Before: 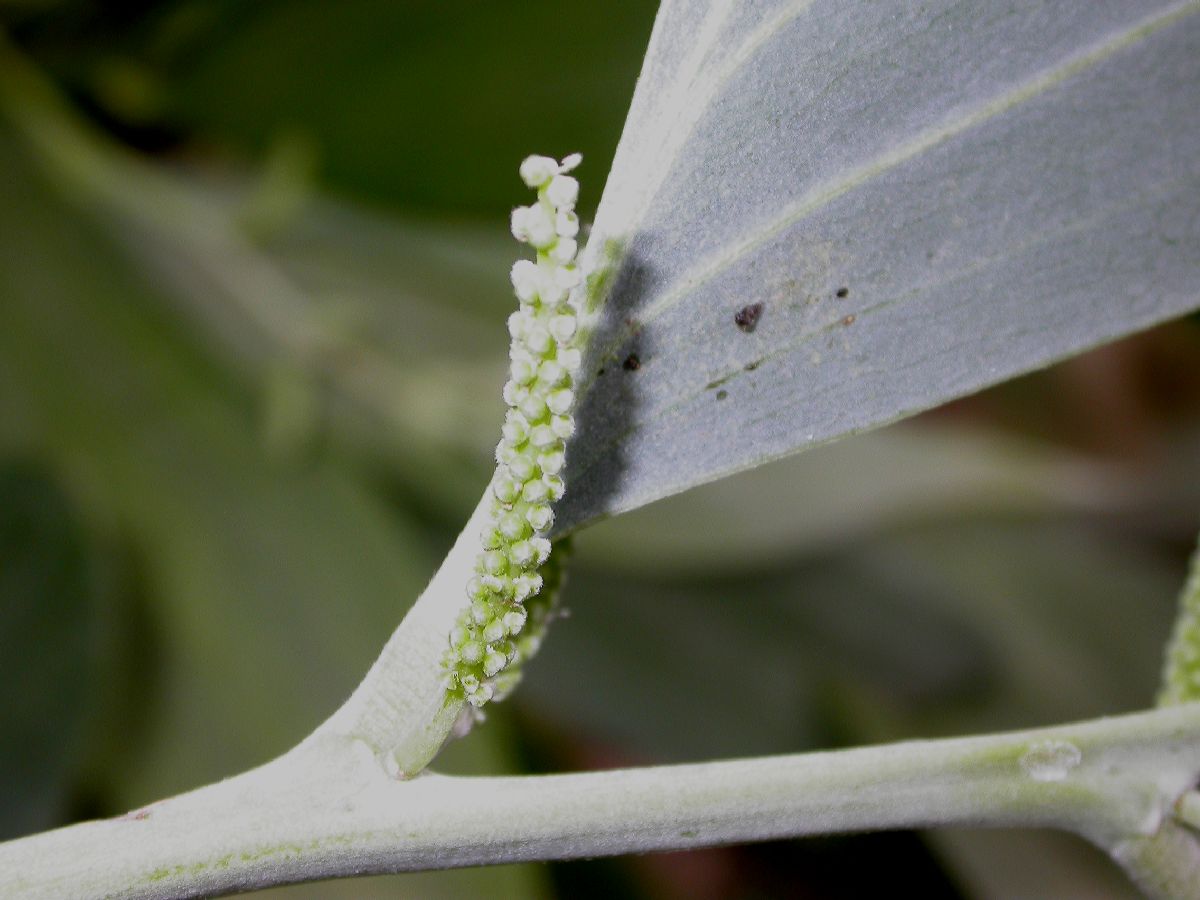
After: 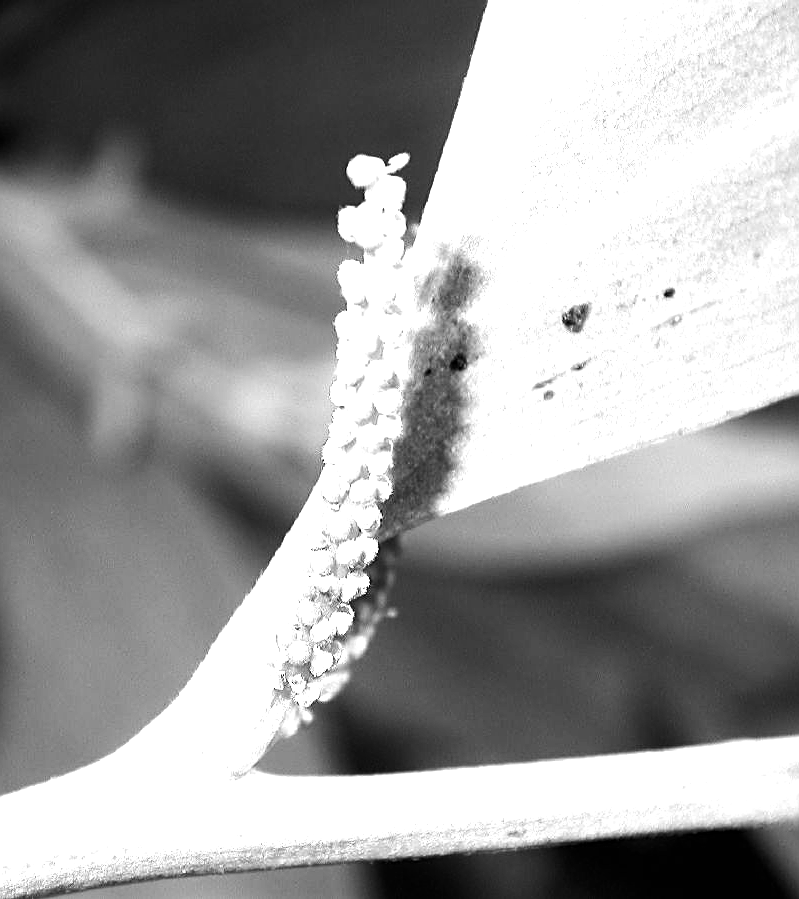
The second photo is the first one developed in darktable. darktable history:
exposure: black level correction 0, exposure 1.1 EV, compensate exposure bias true, compensate highlight preservation false
color zones: curves: ch0 [(0, 0.5) (0.125, 0.4) (0.25, 0.5) (0.375, 0.4) (0.5, 0.4) (0.625, 0.35) (0.75, 0.35) (0.875, 0.5)]; ch1 [(0, 0.35) (0.125, 0.45) (0.25, 0.35) (0.375, 0.35) (0.5, 0.35) (0.625, 0.35) (0.75, 0.45) (0.875, 0.35)]; ch2 [(0, 0.6) (0.125, 0.5) (0.25, 0.5) (0.375, 0.6) (0.5, 0.6) (0.625, 0.5) (0.75, 0.5) (0.875, 0.5)]
sharpen: on, module defaults
color calibration: output gray [0.25, 0.35, 0.4, 0], x 0.383, y 0.372, temperature 3905.17 K
crop and rotate: left 14.436%, right 18.898%
tone equalizer: -8 EV -0.75 EV, -7 EV -0.7 EV, -6 EV -0.6 EV, -5 EV -0.4 EV, -3 EV 0.4 EV, -2 EV 0.6 EV, -1 EV 0.7 EV, +0 EV 0.75 EV, edges refinement/feathering 500, mask exposure compensation -1.57 EV, preserve details no
